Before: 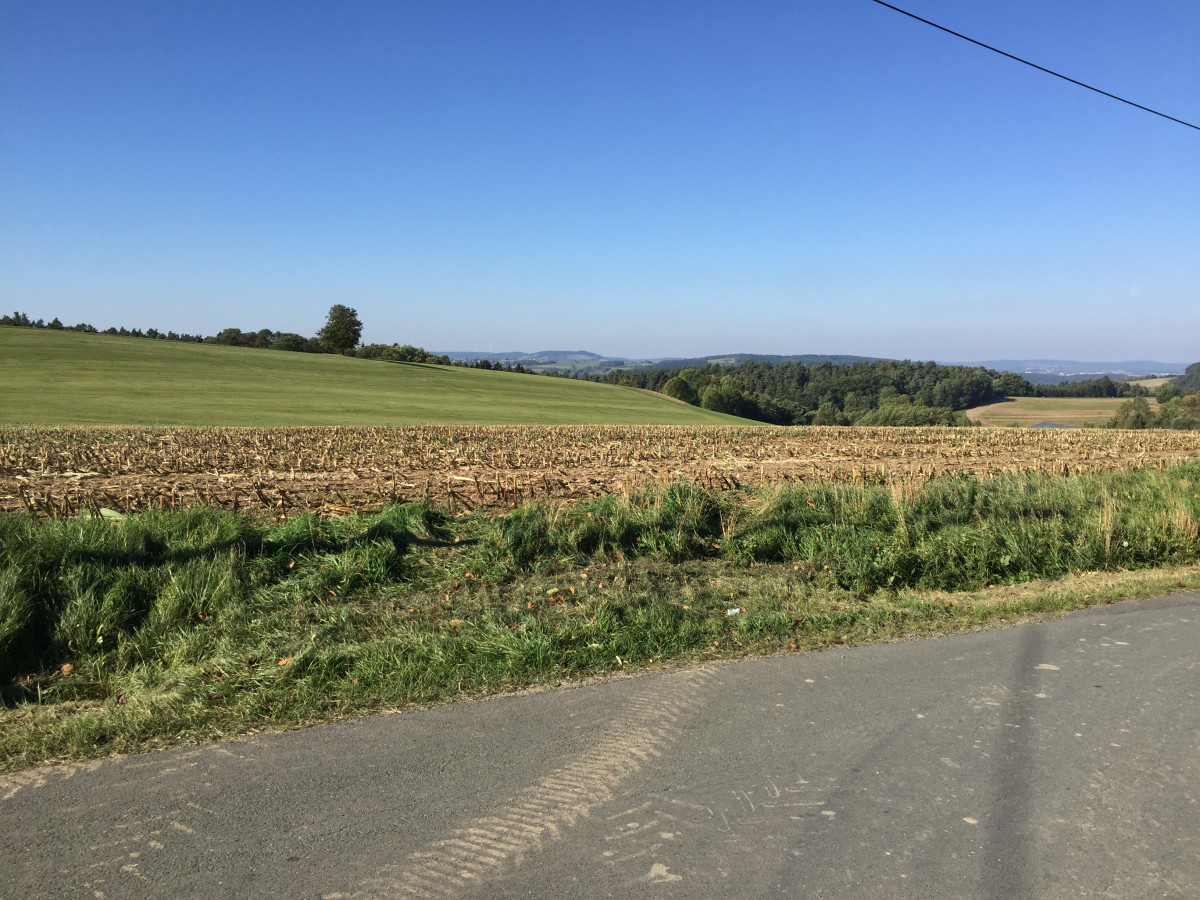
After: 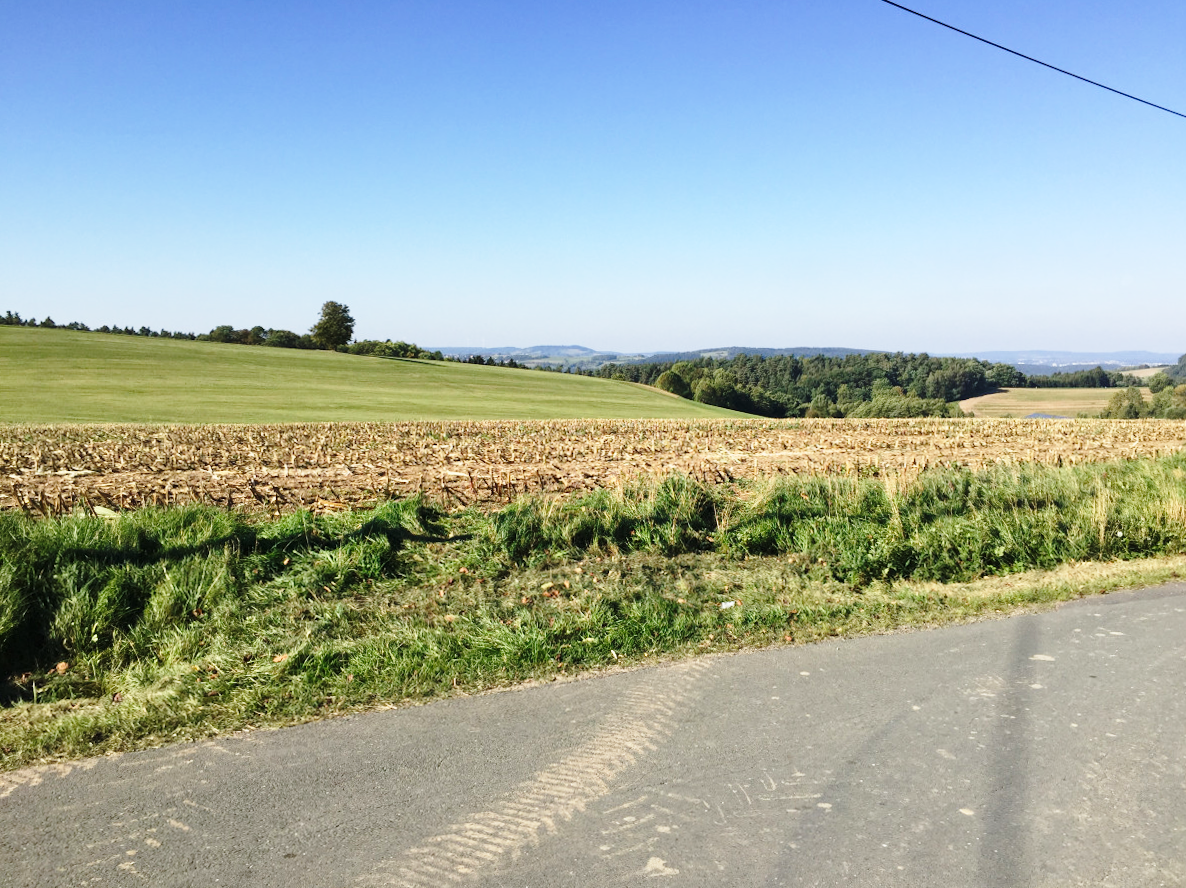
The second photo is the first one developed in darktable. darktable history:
rotate and perspective: rotation -0.45°, automatic cropping original format, crop left 0.008, crop right 0.992, crop top 0.012, crop bottom 0.988
base curve: curves: ch0 [(0, 0) (0.028, 0.03) (0.121, 0.232) (0.46, 0.748) (0.859, 0.968) (1, 1)], preserve colors none
